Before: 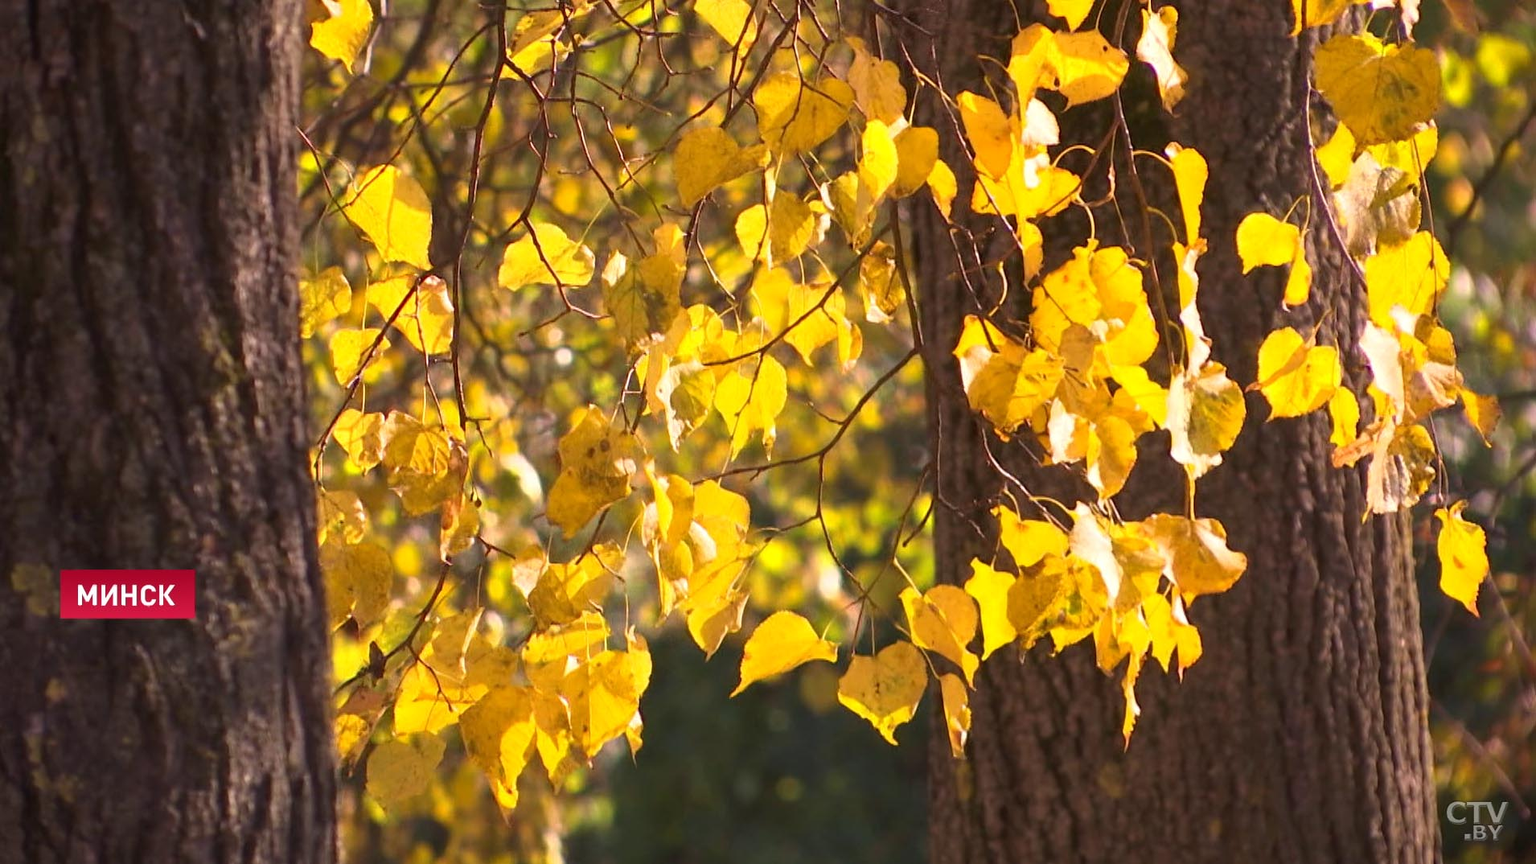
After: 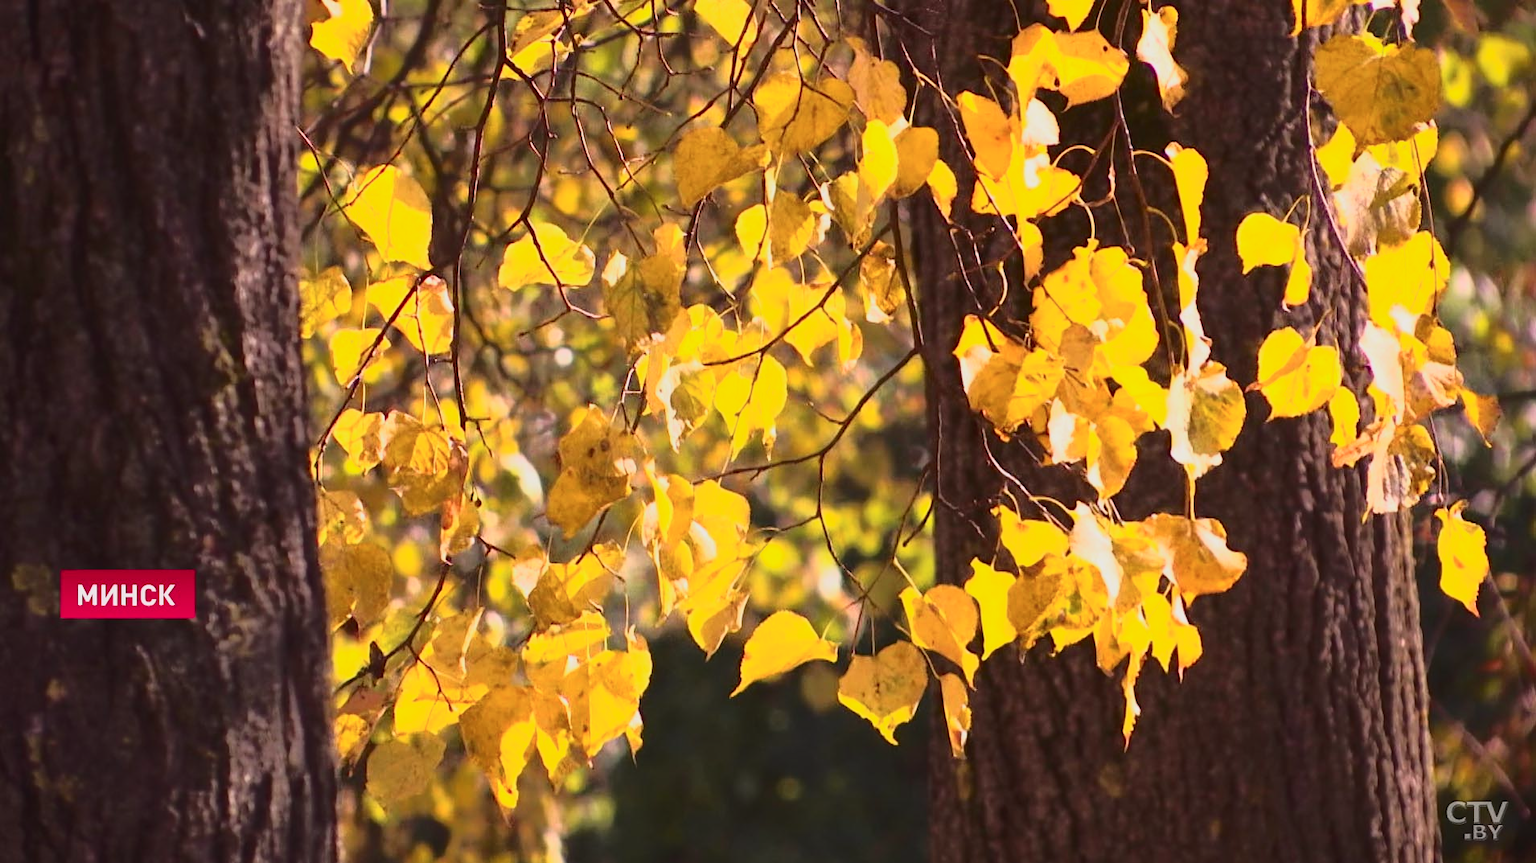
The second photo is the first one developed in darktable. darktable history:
tone curve: curves: ch0 [(0, 0.032) (0.094, 0.08) (0.265, 0.208) (0.41, 0.417) (0.498, 0.496) (0.638, 0.673) (0.819, 0.841) (0.96, 0.899)]; ch1 [(0, 0) (0.161, 0.092) (0.37, 0.302) (0.417, 0.434) (0.495, 0.504) (0.576, 0.589) (0.725, 0.765) (1, 1)]; ch2 [(0, 0) (0.352, 0.403) (0.45, 0.469) (0.521, 0.515) (0.59, 0.579) (1, 1)], color space Lab, independent channels, preserve colors none
